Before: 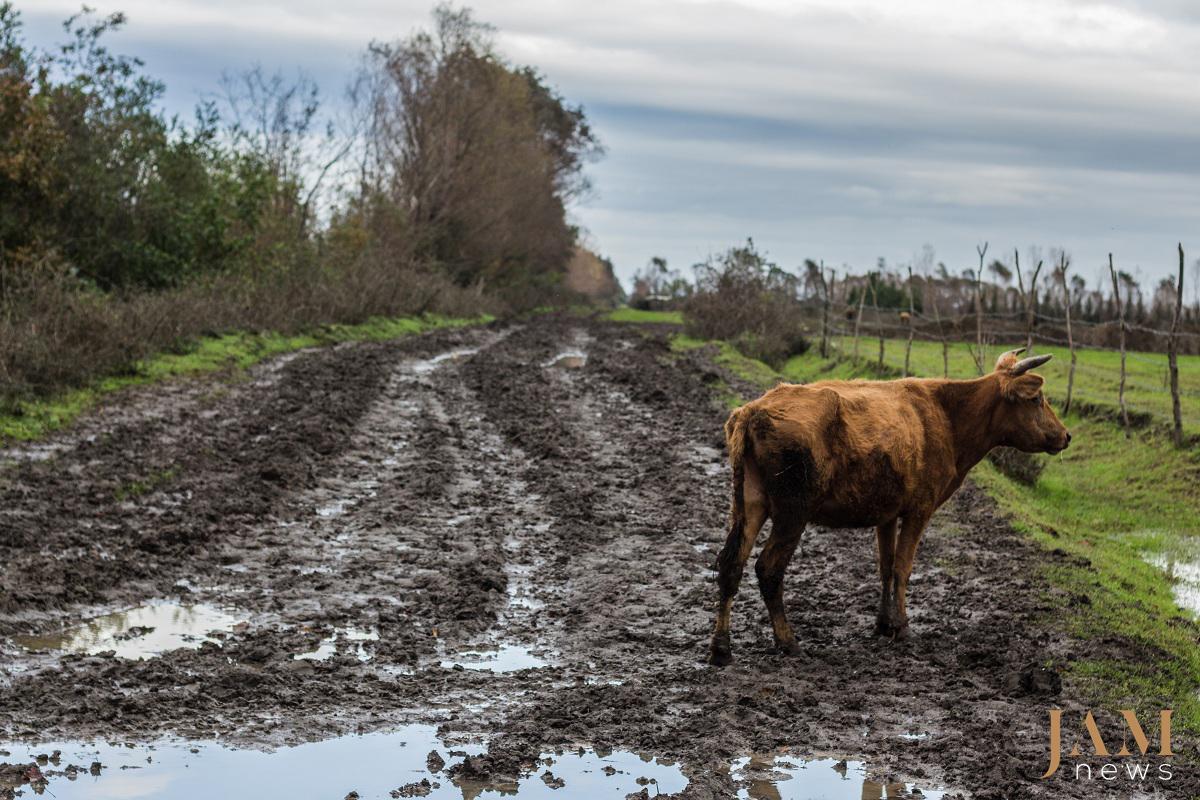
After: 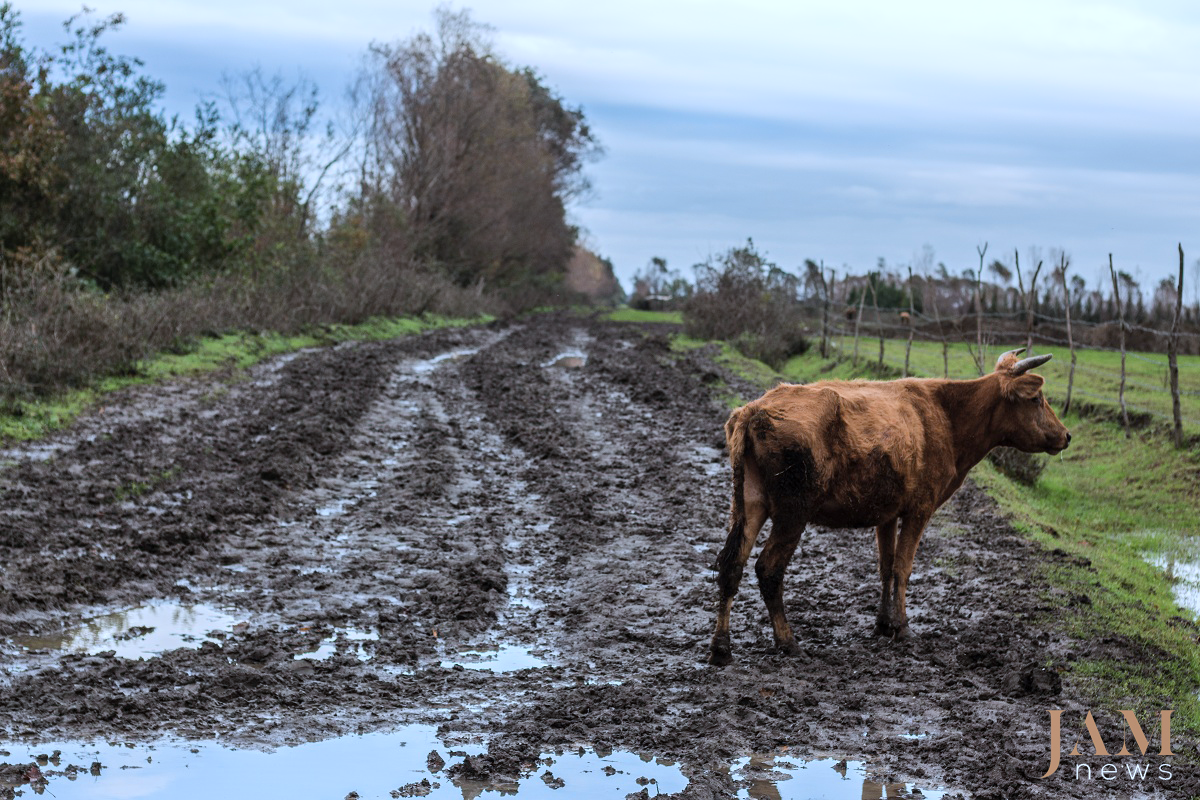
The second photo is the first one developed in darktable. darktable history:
shadows and highlights: highlights 68.93, soften with gaussian
color correction: highlights a* -1.94, highlights b* -18.56
